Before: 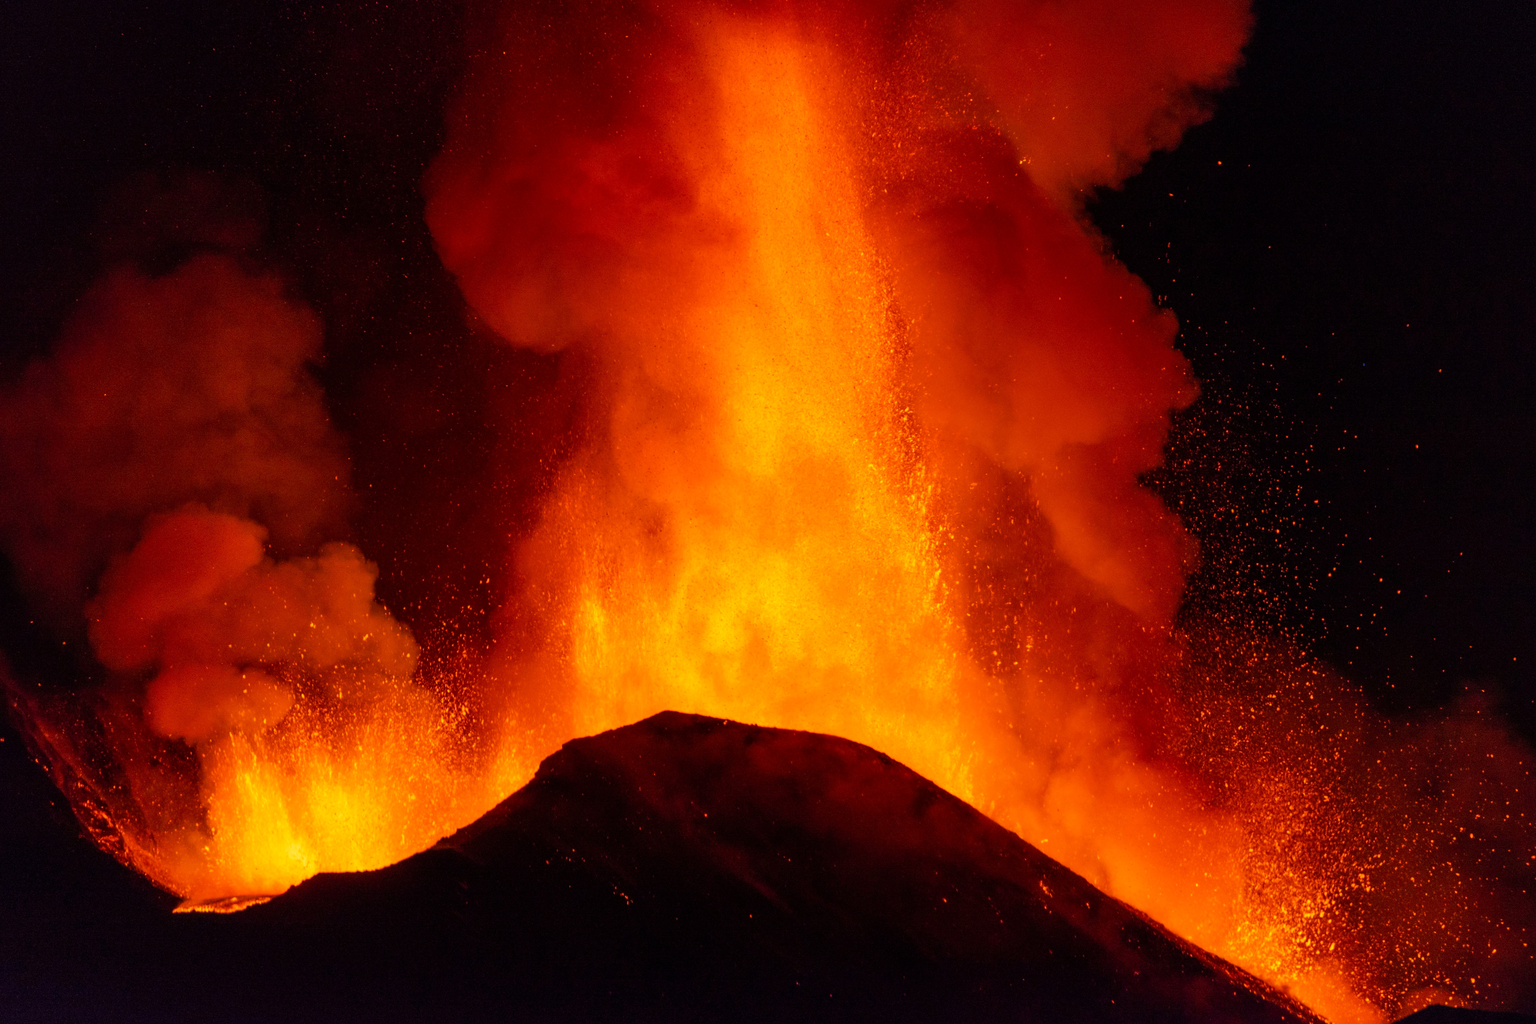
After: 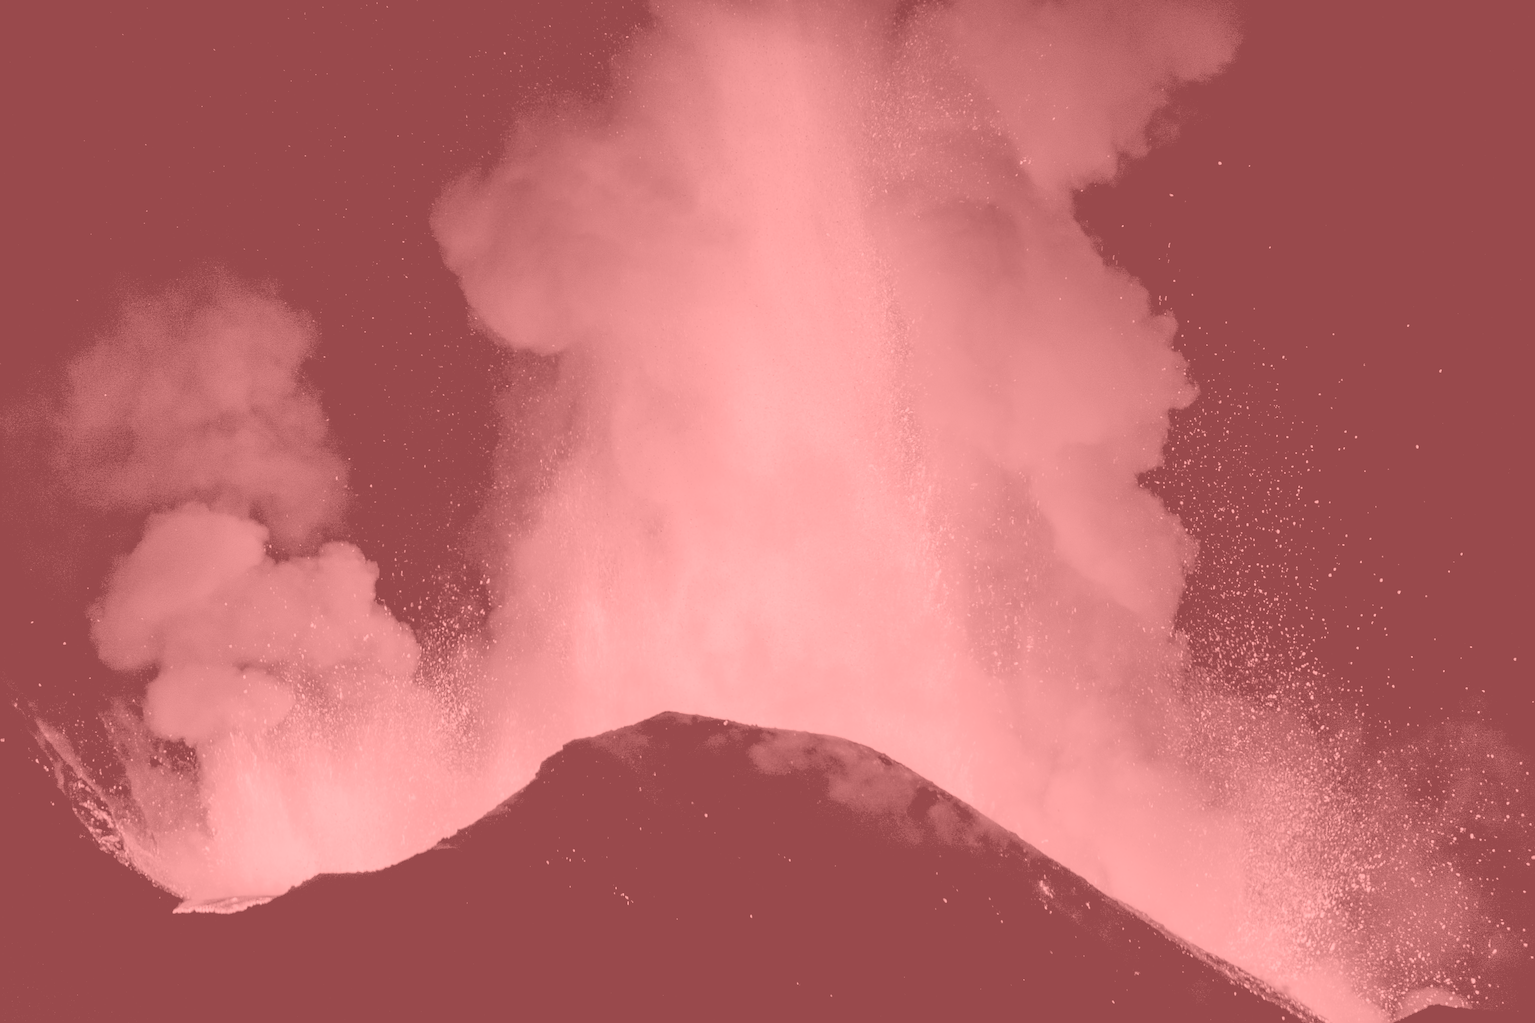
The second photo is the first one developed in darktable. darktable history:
levels: levels [0.093, 0.434, 0.988]
graduated density: density 2.02 EV, hardness 44%, rotation 0.374°, offset 8.21, hue 208.8°, saturation 97%
filmic rgb: black relative exposure -7.65 EV, white relative exposure 4.56 EV, hardness 3.61, color science v6 (2022)
colorize: saturation 51%, source mix 50.67%, lightness 50.67%
sharpen: radius 2.676, amount 0.669
